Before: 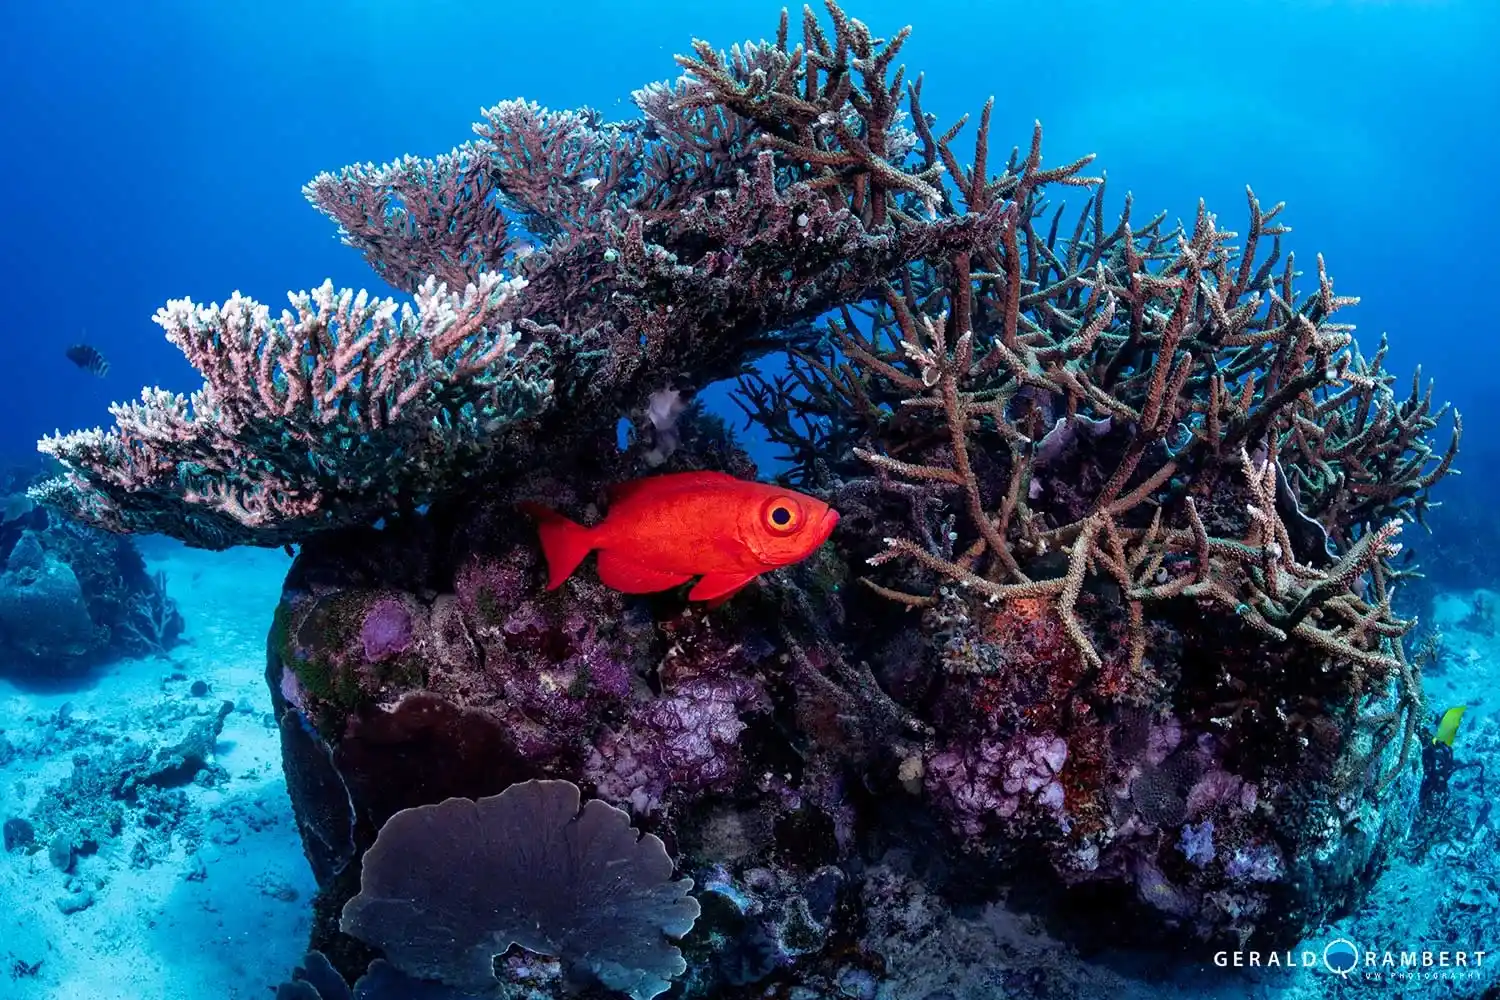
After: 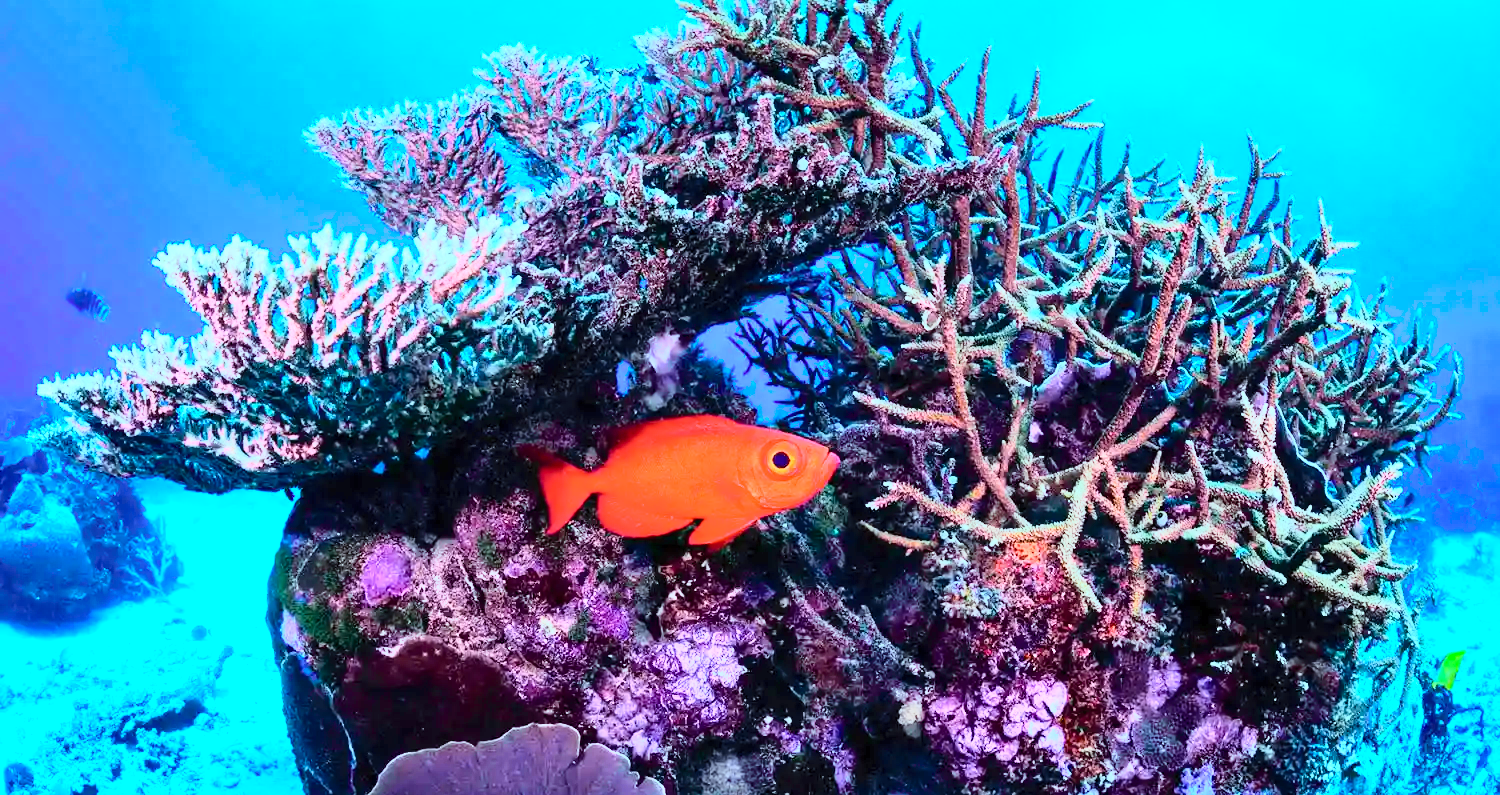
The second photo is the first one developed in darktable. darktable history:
crop and rotate: top 5.651%, bottom 14.782%
shadows and highlights: soften with gaussian
color balance rgb: shadows lift › chroma 5.097%, shadows lift › hue 238.93°, highlights gain › luminance 15.23%, highlights gain › chroma 3.928%, highlights gain › hue 210.32°, linear chroma grading › global chroma 9.777%, perceptual saturation grading › global saturation 3.903%, global vibrance 9.24%
base curve: curves: ch0 [(0, 0) (0.158, 0.273) (0.879, 0.895) (1, 1)]
tone curve: curves: ch0 [(0, 0) (0.046, 0.031) (0.163, 0.114) (0.391, 0.432) (0.488, 0.561) (0.695, 0.839) (0.785, 0.904) (1, 0.965)]; ch1 [(0, 0) (0.248, 0.252) (0.427, 0.412) (0.482, 0.462) (0.499, 0.499) (0.518, 0.518) (0.535, 0.577) (0.585, 0.623) (0.679, 0.743) (0.788, 0.809) (1, 1)]; ch2 [(0, 0) (0.313, 0.262) (0.427, 0.417) (0.473, 0.47) (0.503, 0.503) (0.523, 0.515) (0.557, 0.596) (0.598, 0.646) (0.708, 0.771) (1, 1)], color space Lab, independent channels, preserve colors none
contrast brightness saturation: brightness 0.148
